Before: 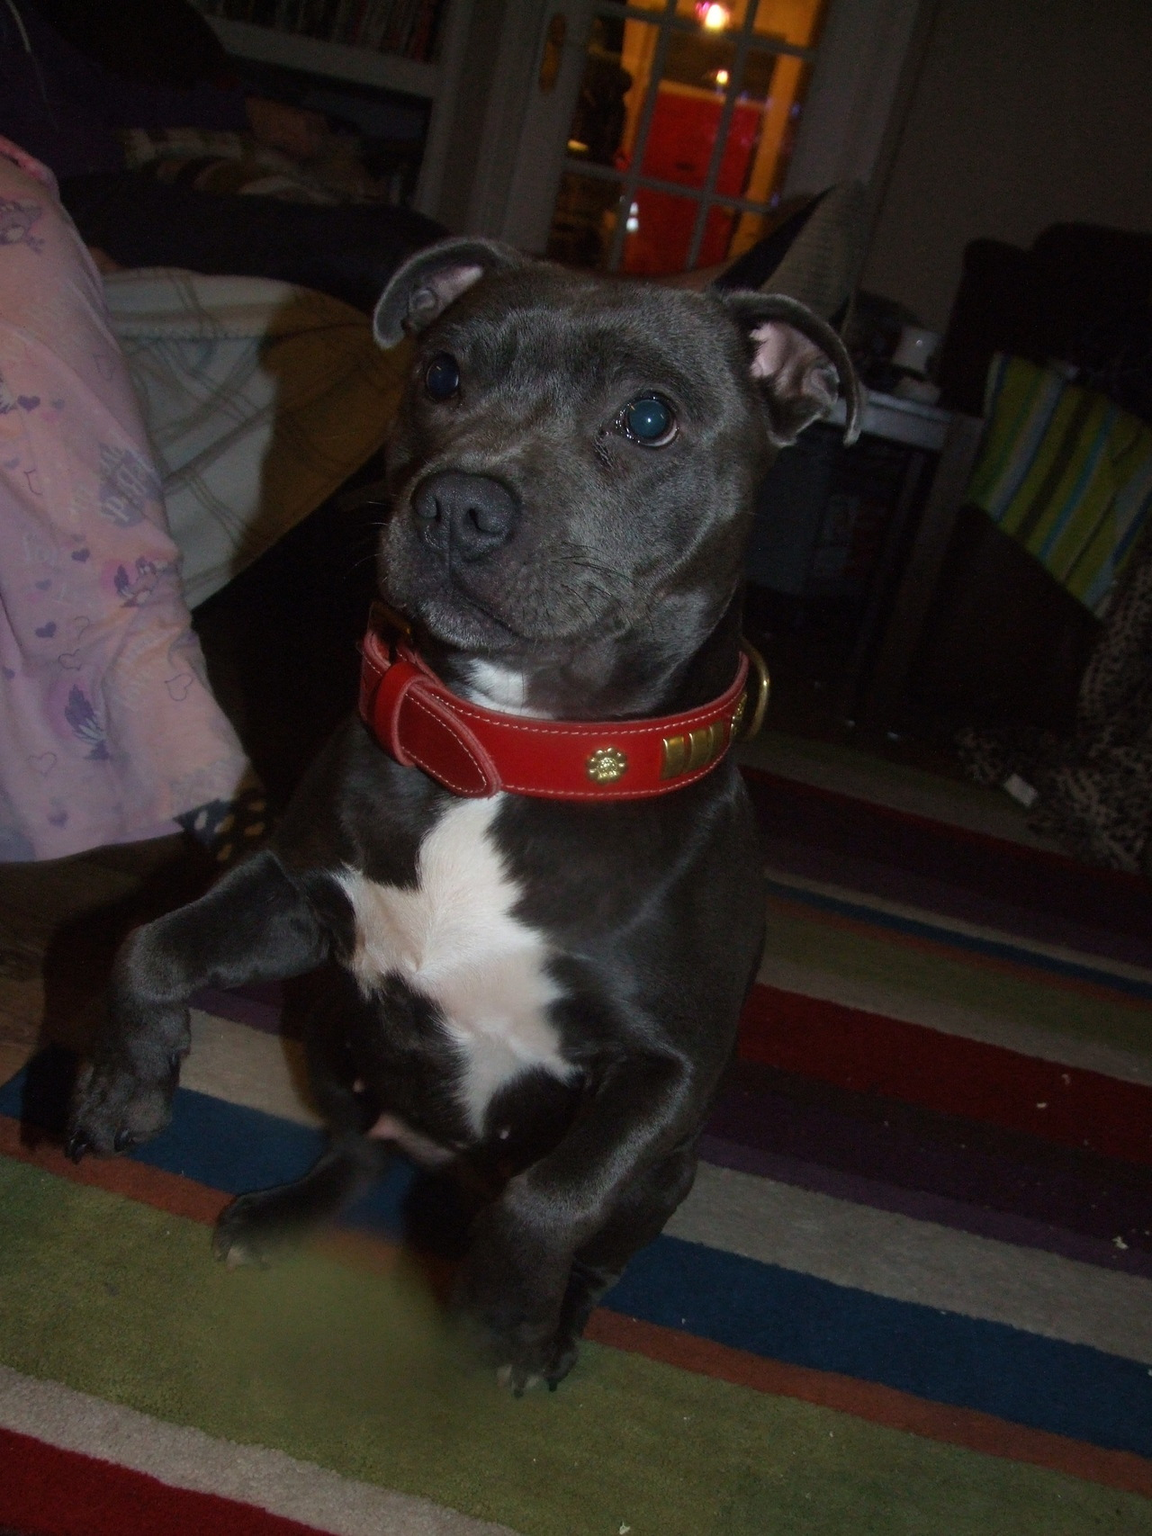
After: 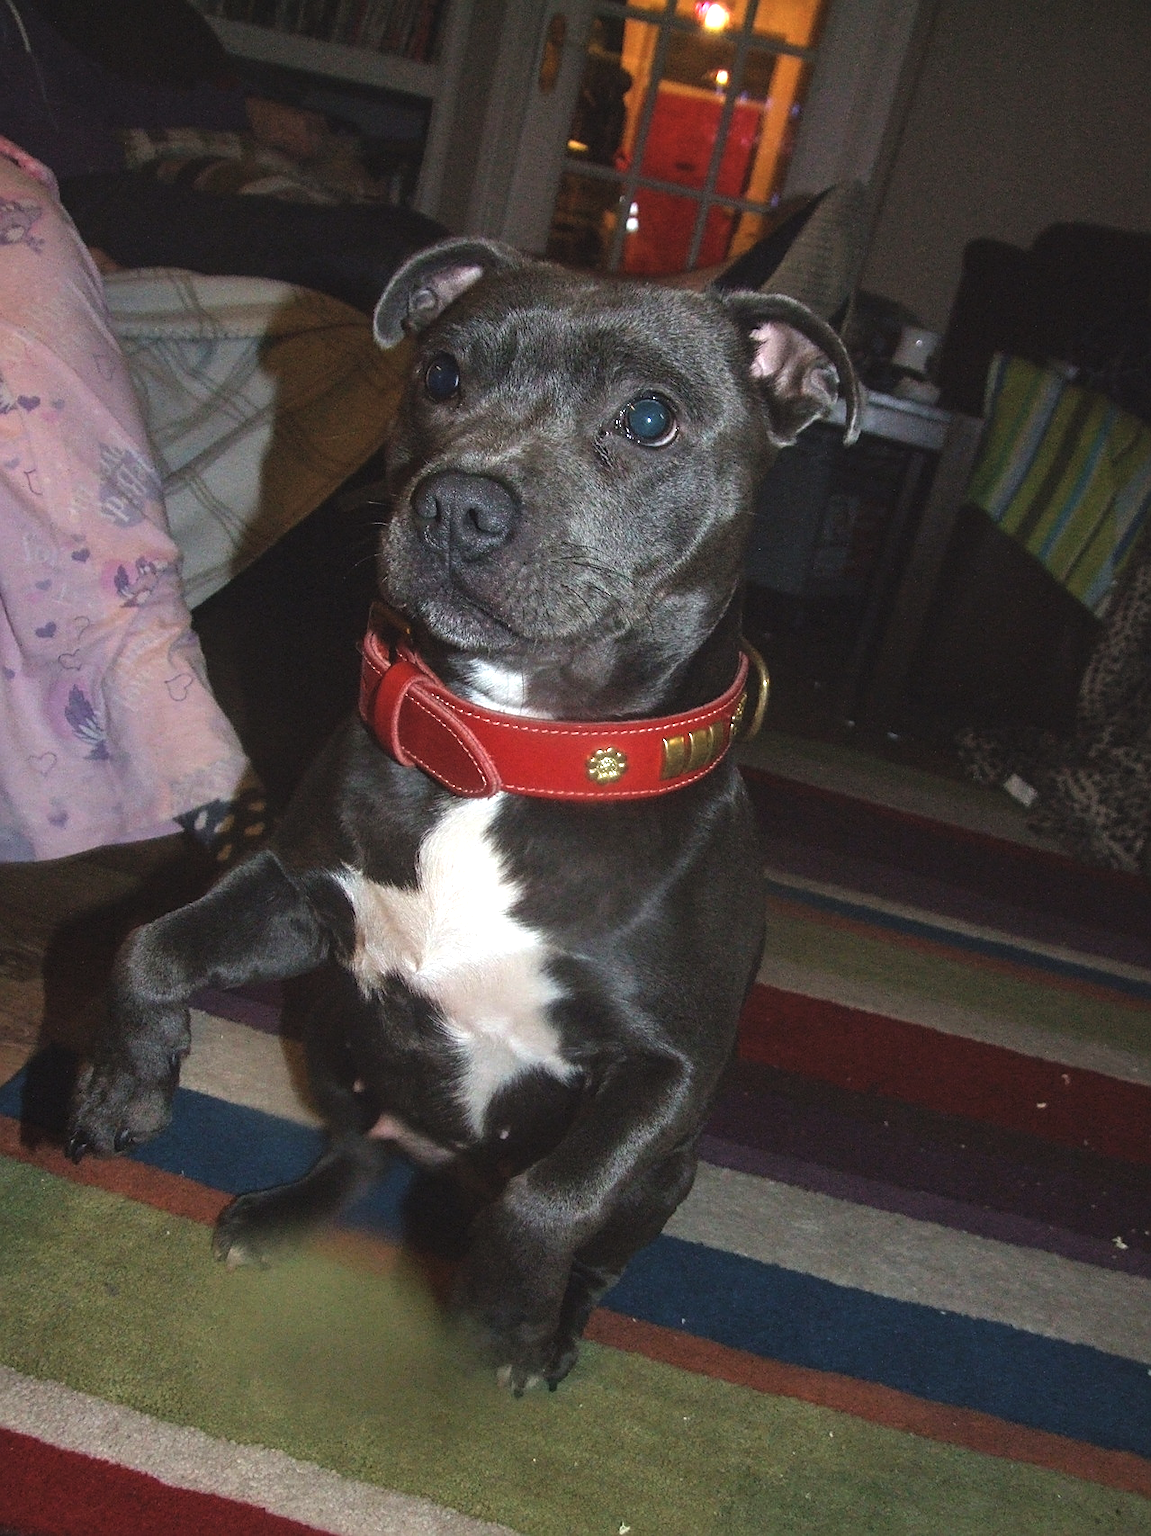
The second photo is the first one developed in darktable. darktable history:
exposure: black level correction -0.005, exposure 1.004 EV, compensate highlight preservation false
tone equalizer: luminance estimator HSV value / RGB max
sharpen: on, module defaults
local contrast: detail 130%
